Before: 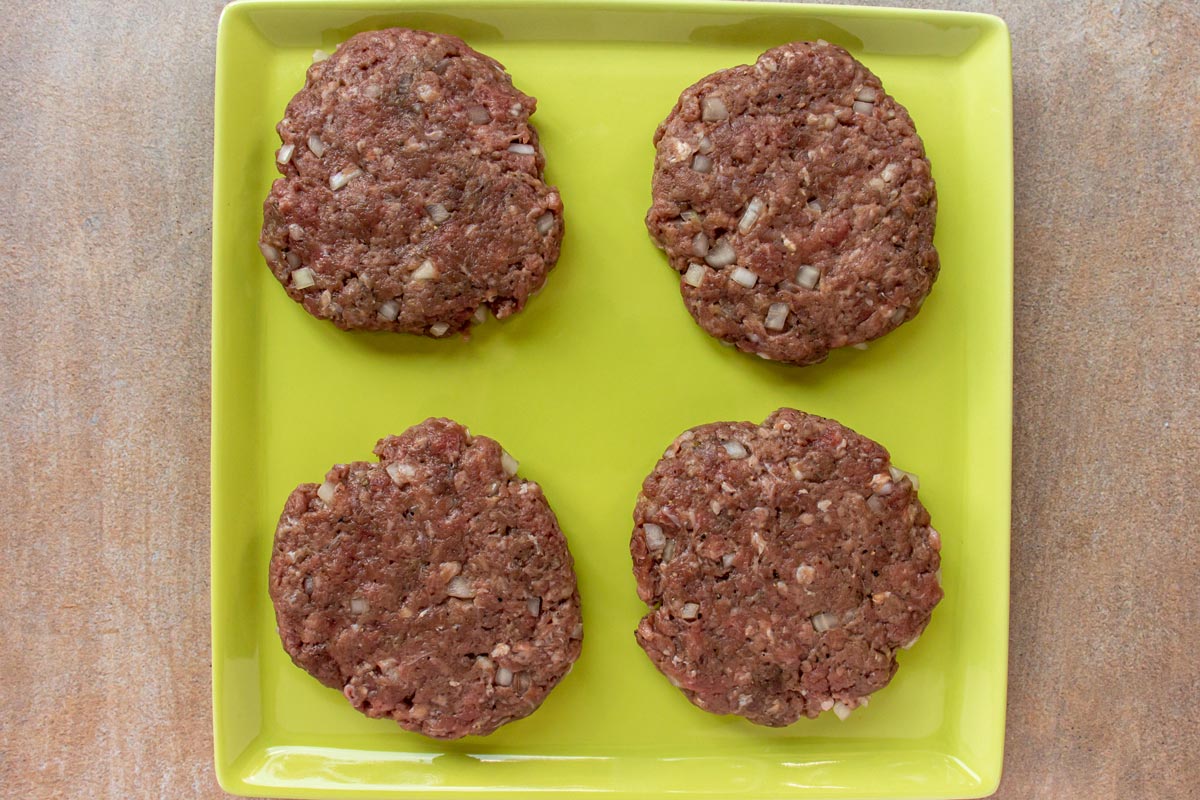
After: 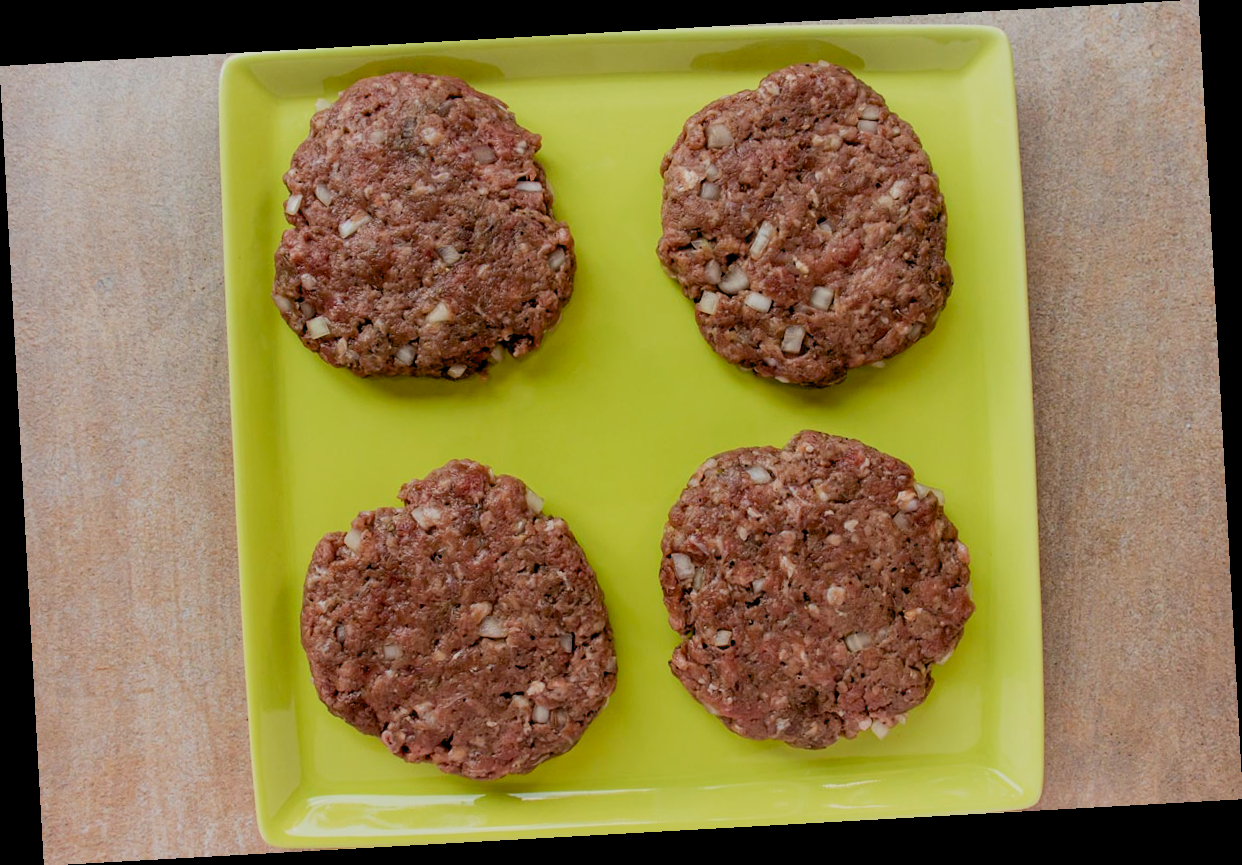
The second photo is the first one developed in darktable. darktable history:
exposure: black level correction 0.01, exposure 0.014 EV, compensate highlight preservation false
rotate and perspective: rotation -3.18°, automatic cropping off
filmic rgb: black relative exposure -7.65 EV, white relative exposure 4.56 EV, hardness 3.61
